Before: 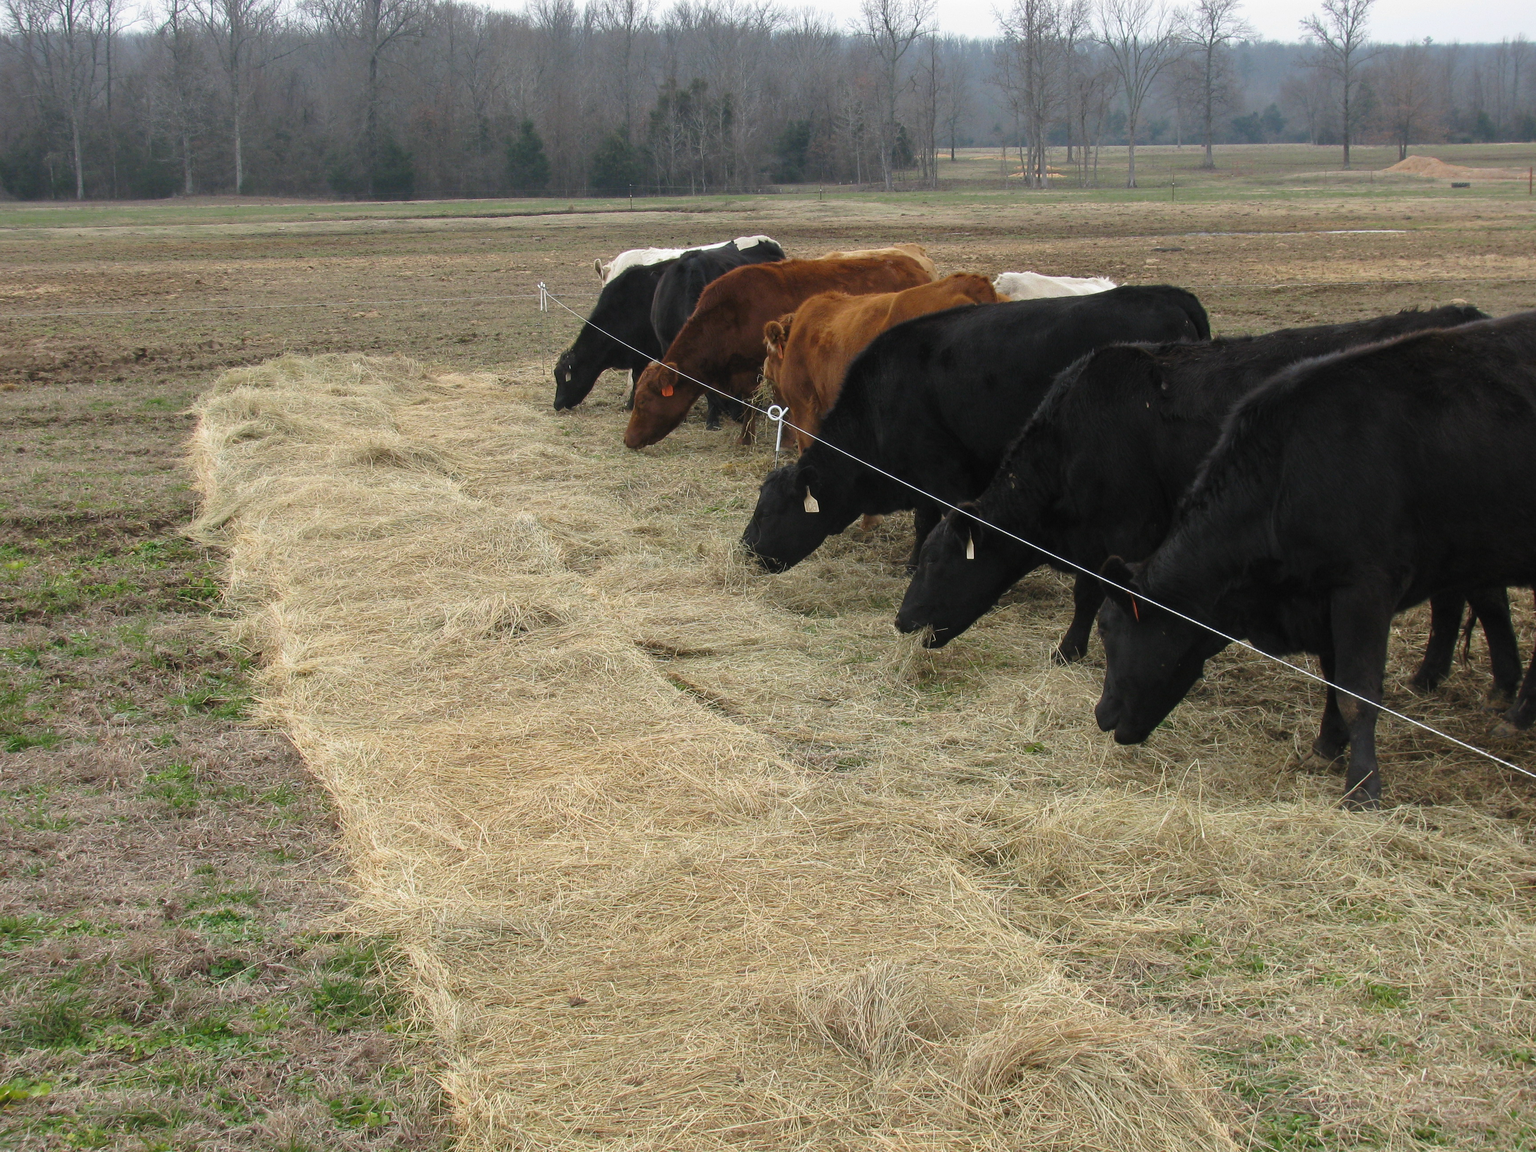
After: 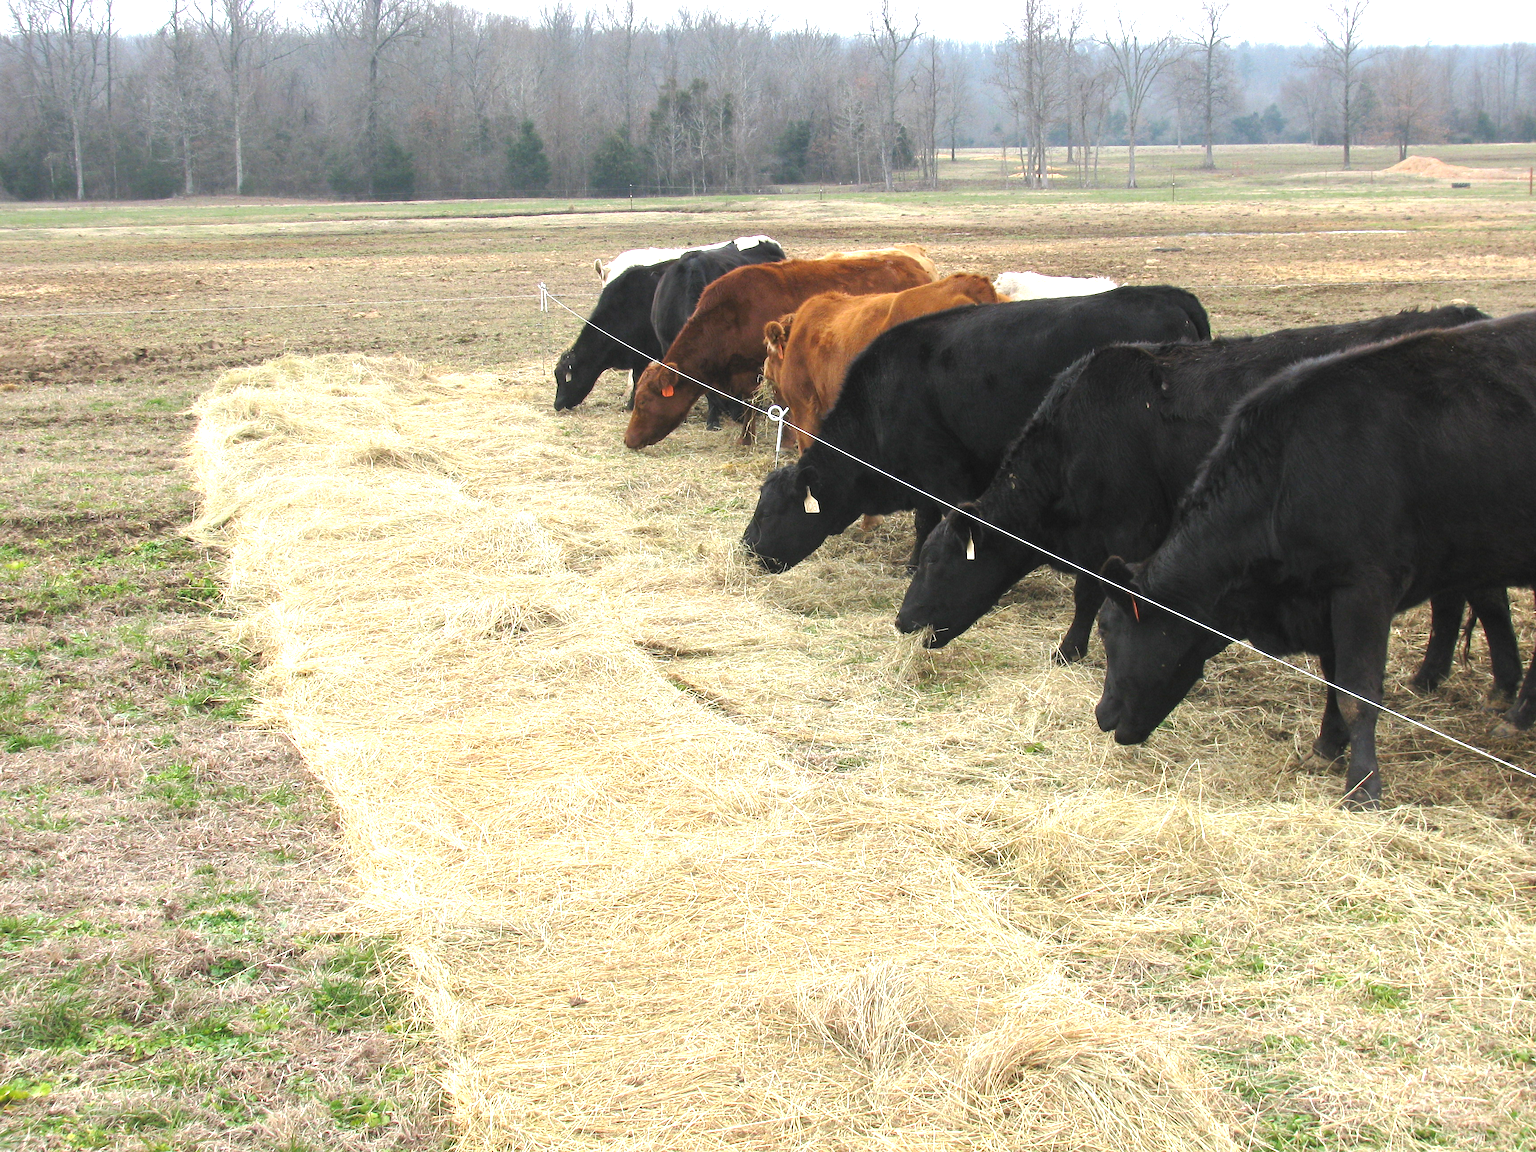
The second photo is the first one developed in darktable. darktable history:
exposure: black level correction 0, exposure 1.287 EV, compensate highlight preservation false
